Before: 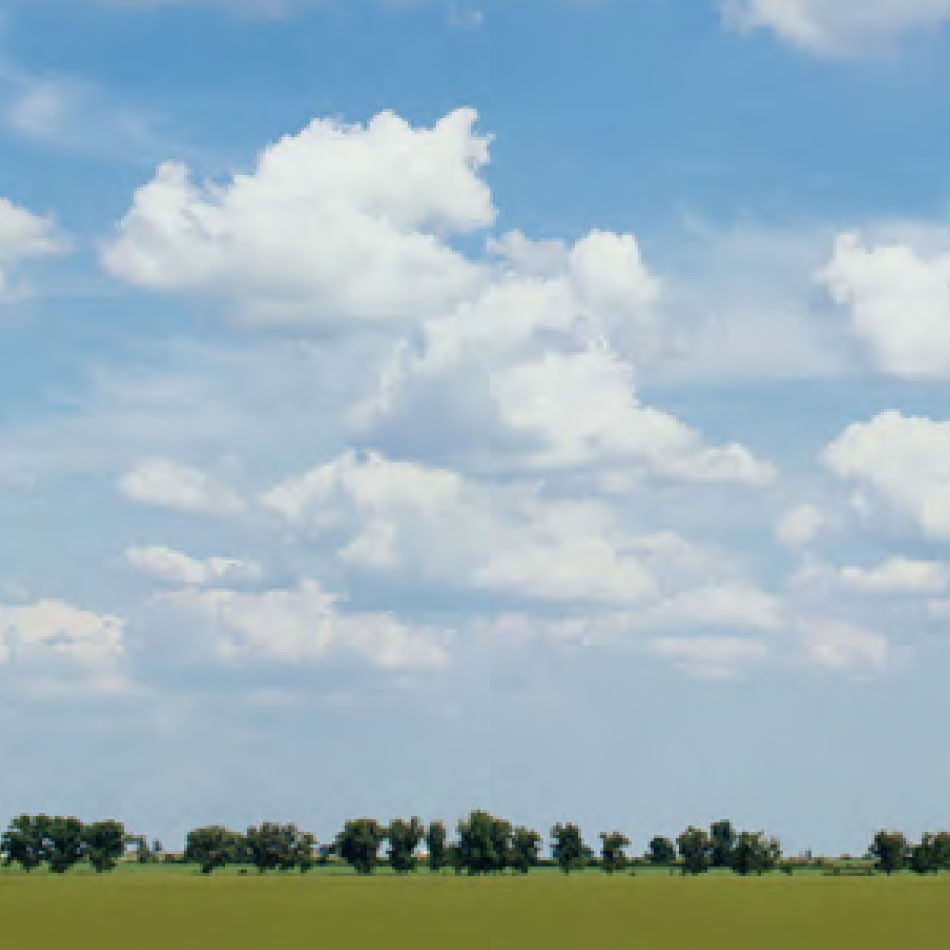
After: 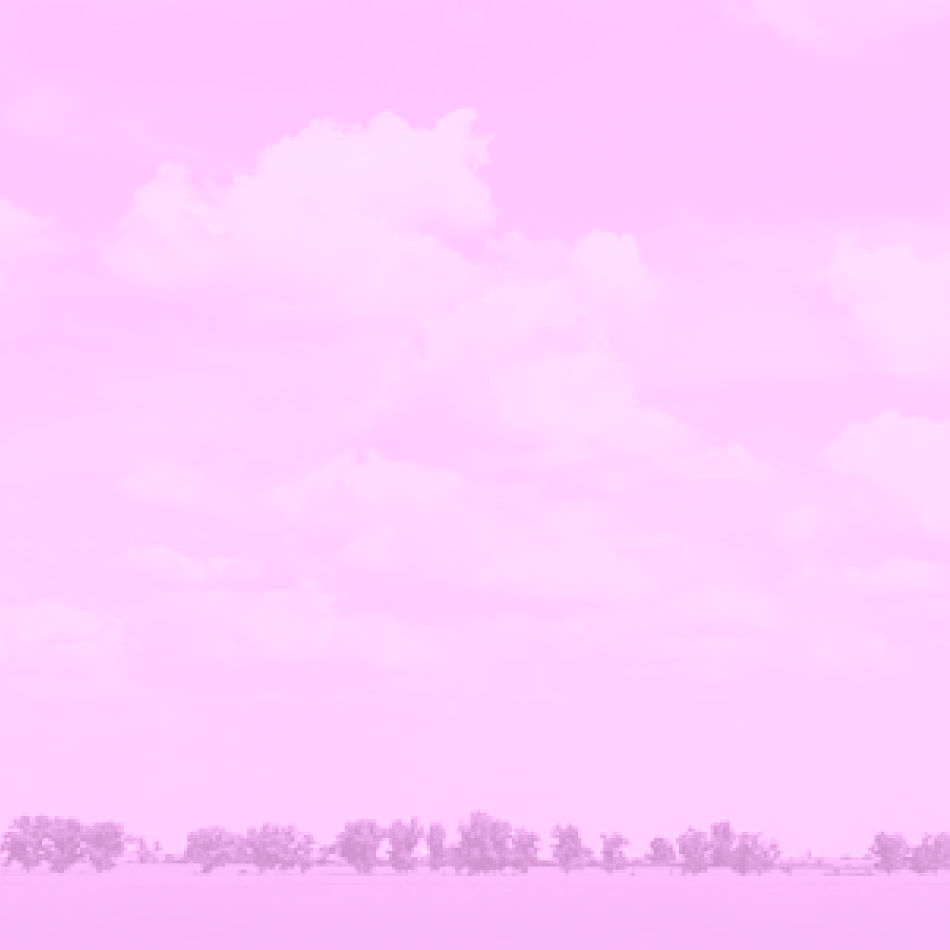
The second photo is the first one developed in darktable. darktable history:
sharpen: on, module defaults
colorize: hue 331.2°, saturation 75%, source mix 30.28%, lightness 70.52%, version 1
